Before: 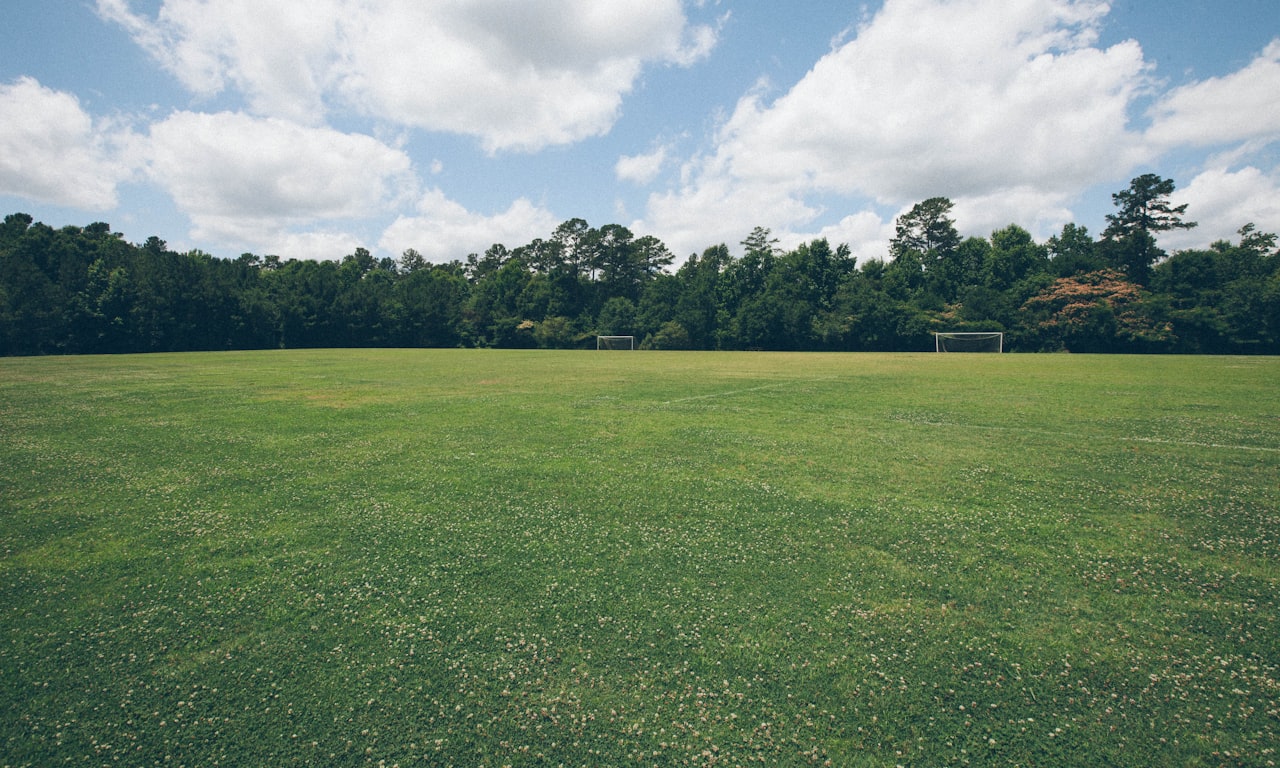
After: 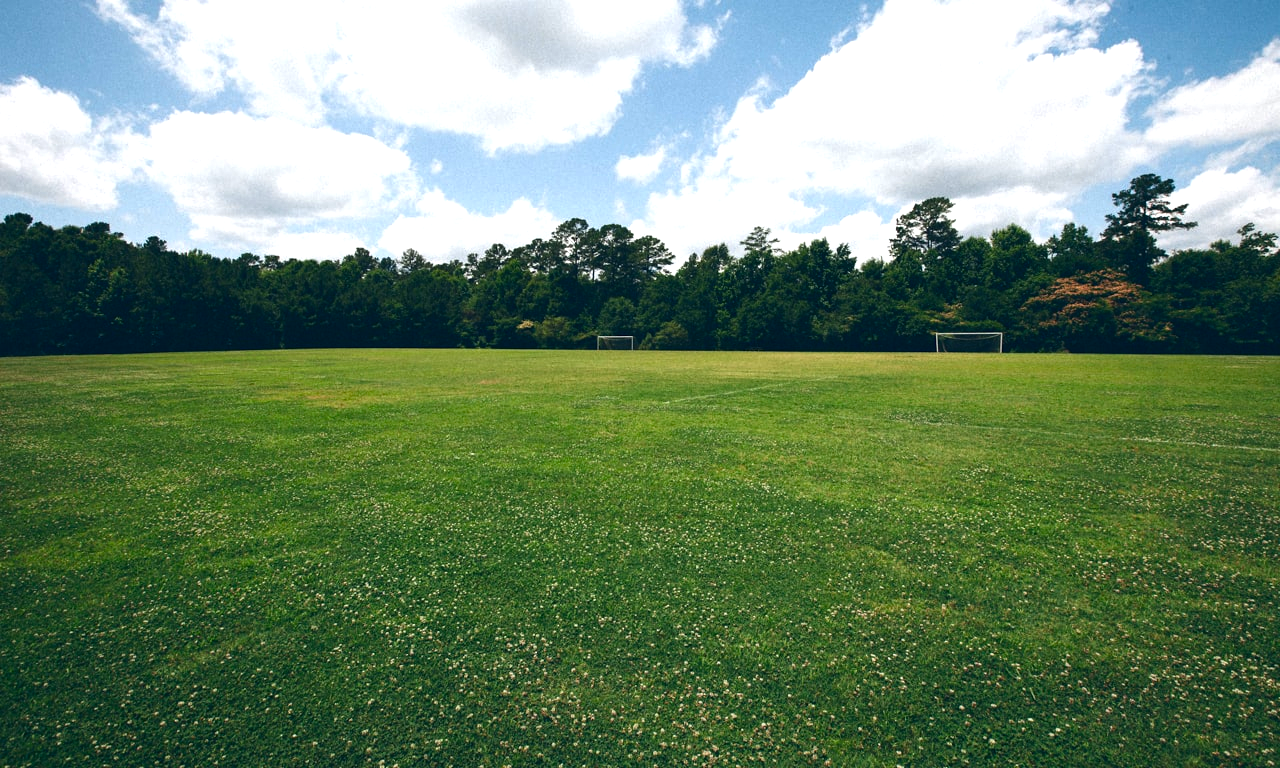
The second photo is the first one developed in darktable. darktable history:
contrast brightness saturation: brightness -0.25, saturation 0.2
exposure: black level correction -0.002, exposure 0.54 EV, compensate highlight preservation false
